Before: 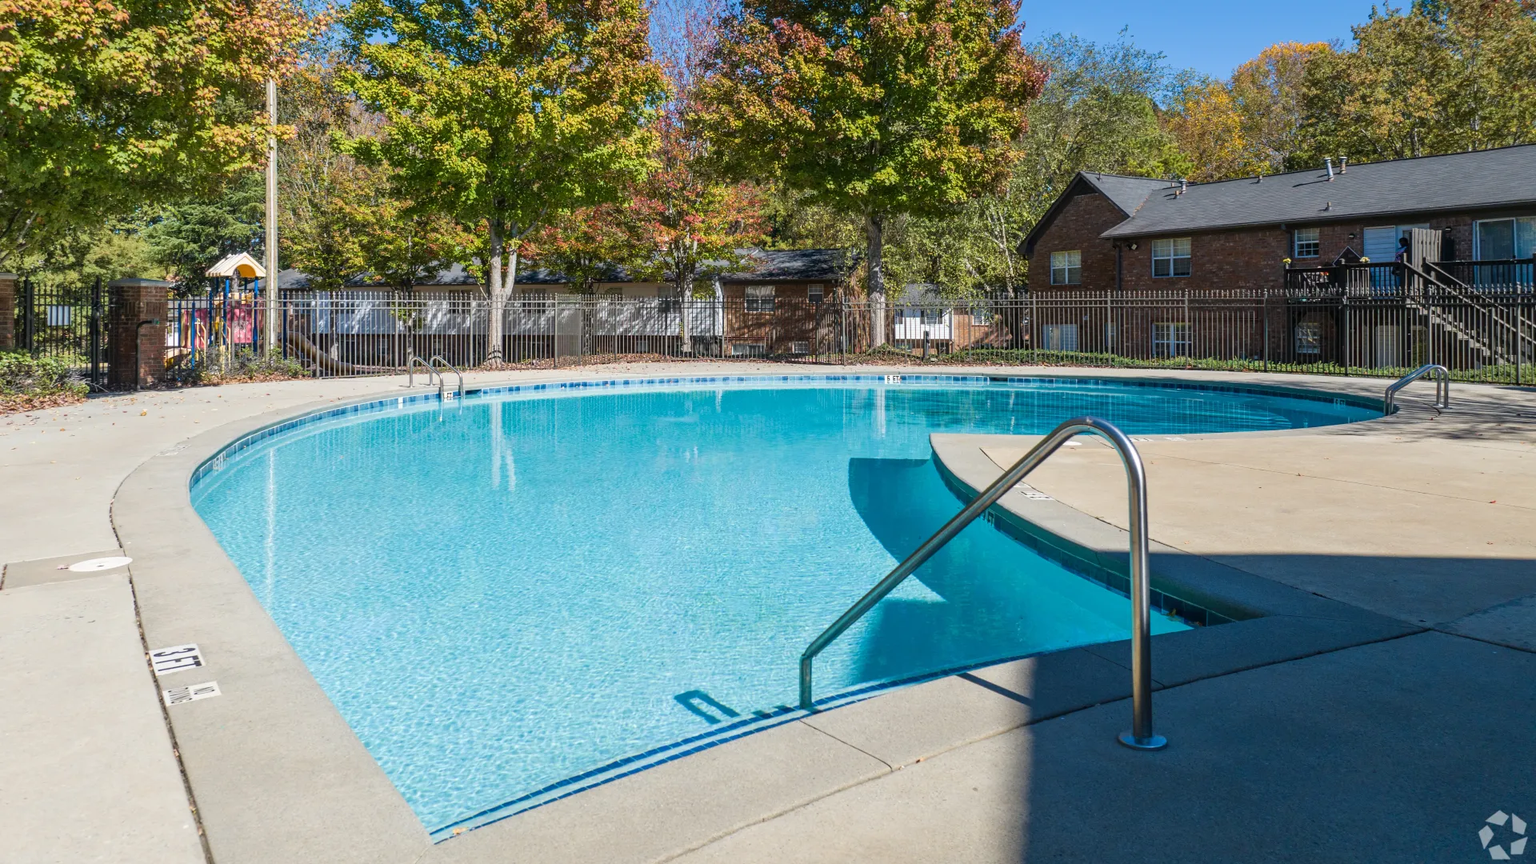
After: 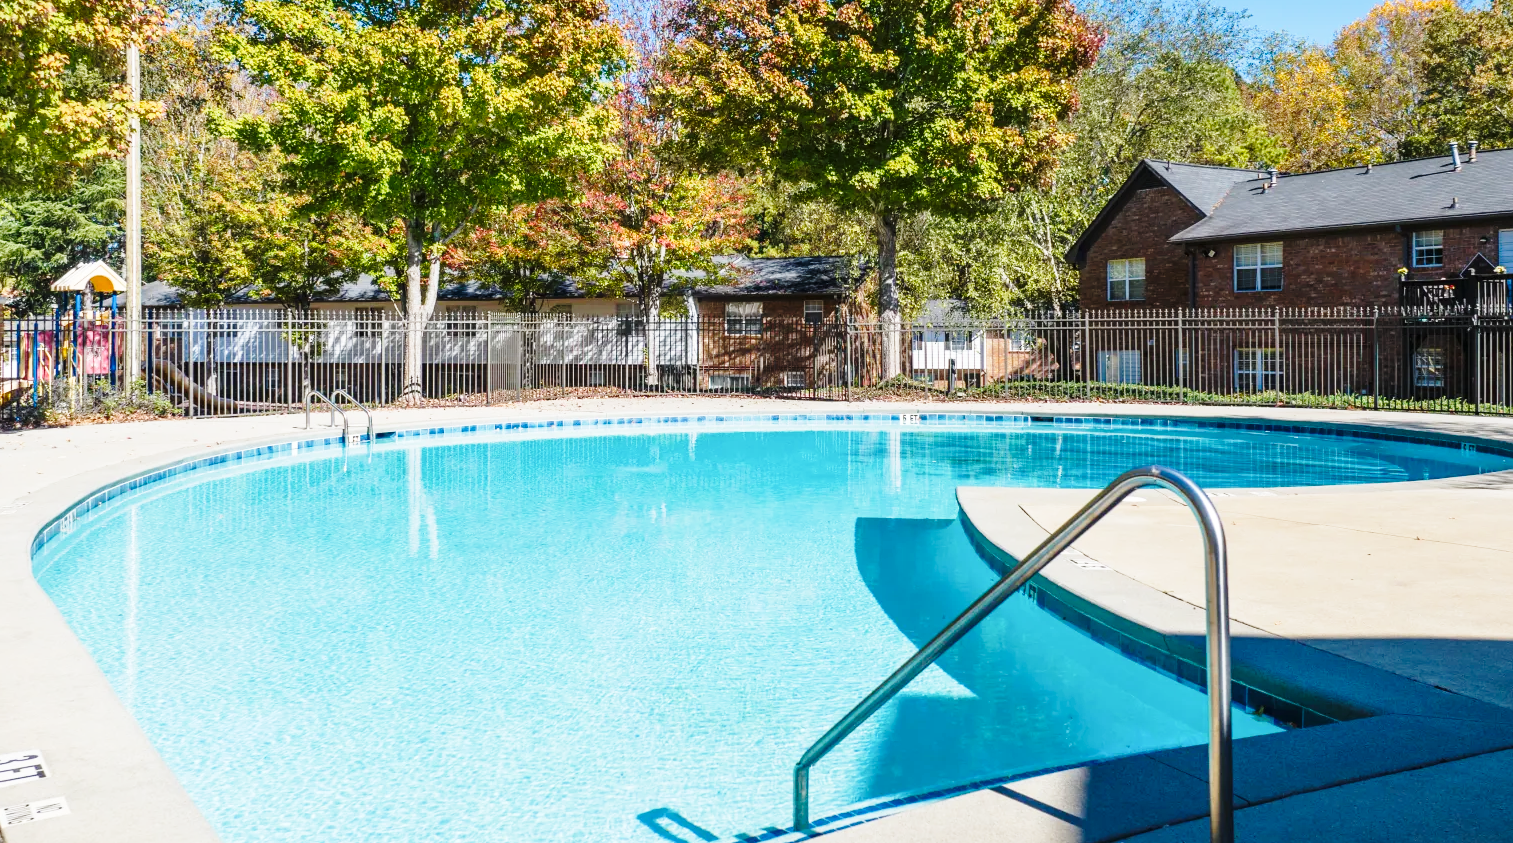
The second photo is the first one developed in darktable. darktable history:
crop and rotate: left 10.77%, top 5.1%, right 10.41%, bottom 16.76%
base curve: curves: ch0 [(0, 0) (0.028, 0.03) (0.121, 0.232) (0.46, 0.748) (0.859, 0.968) (1, 1)], preserve colors none
